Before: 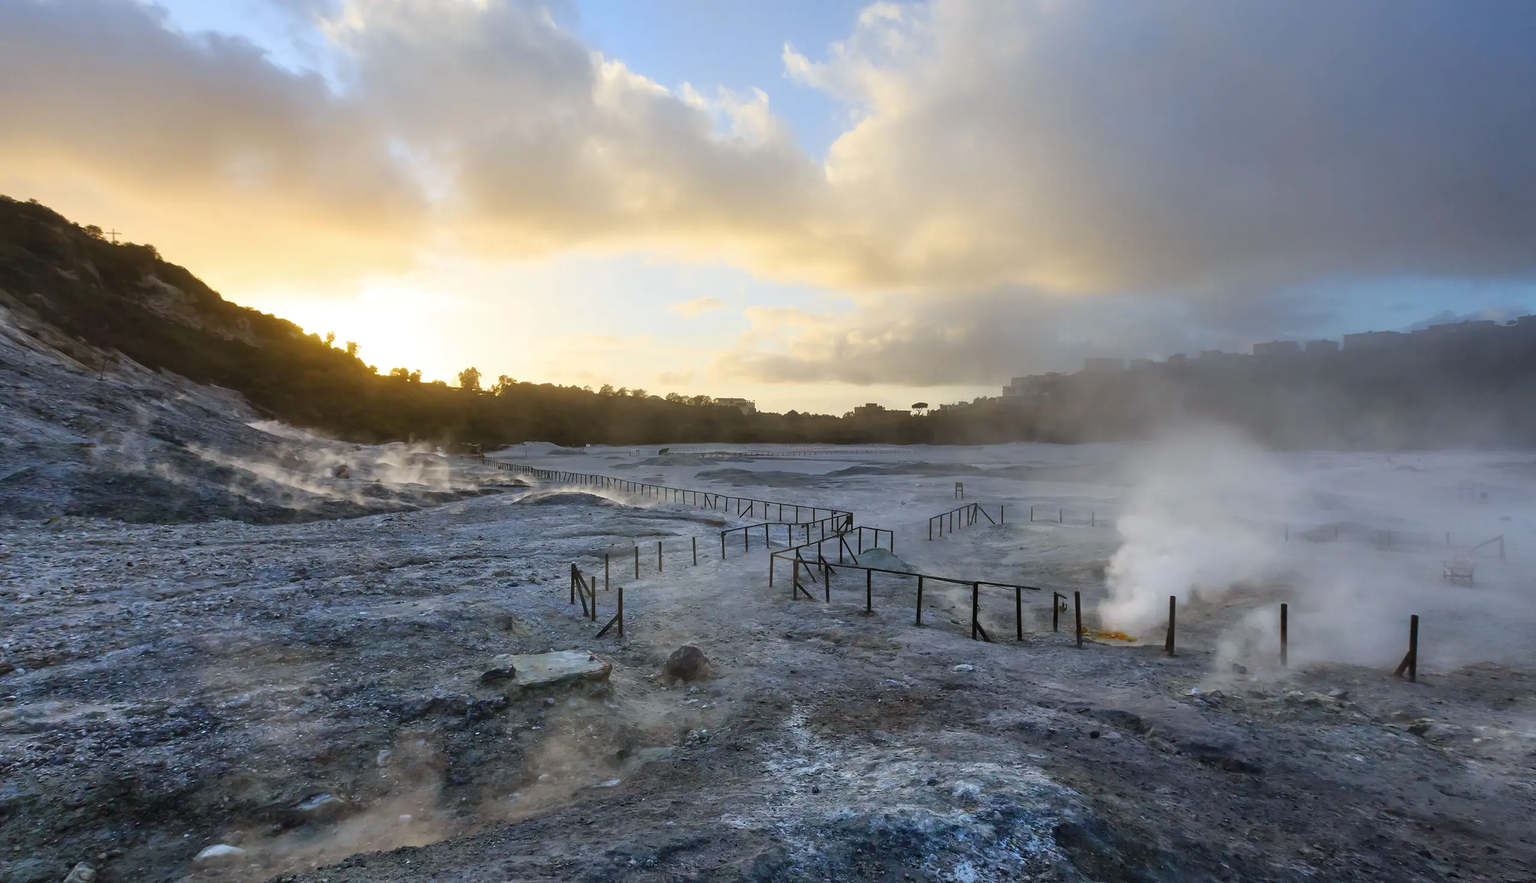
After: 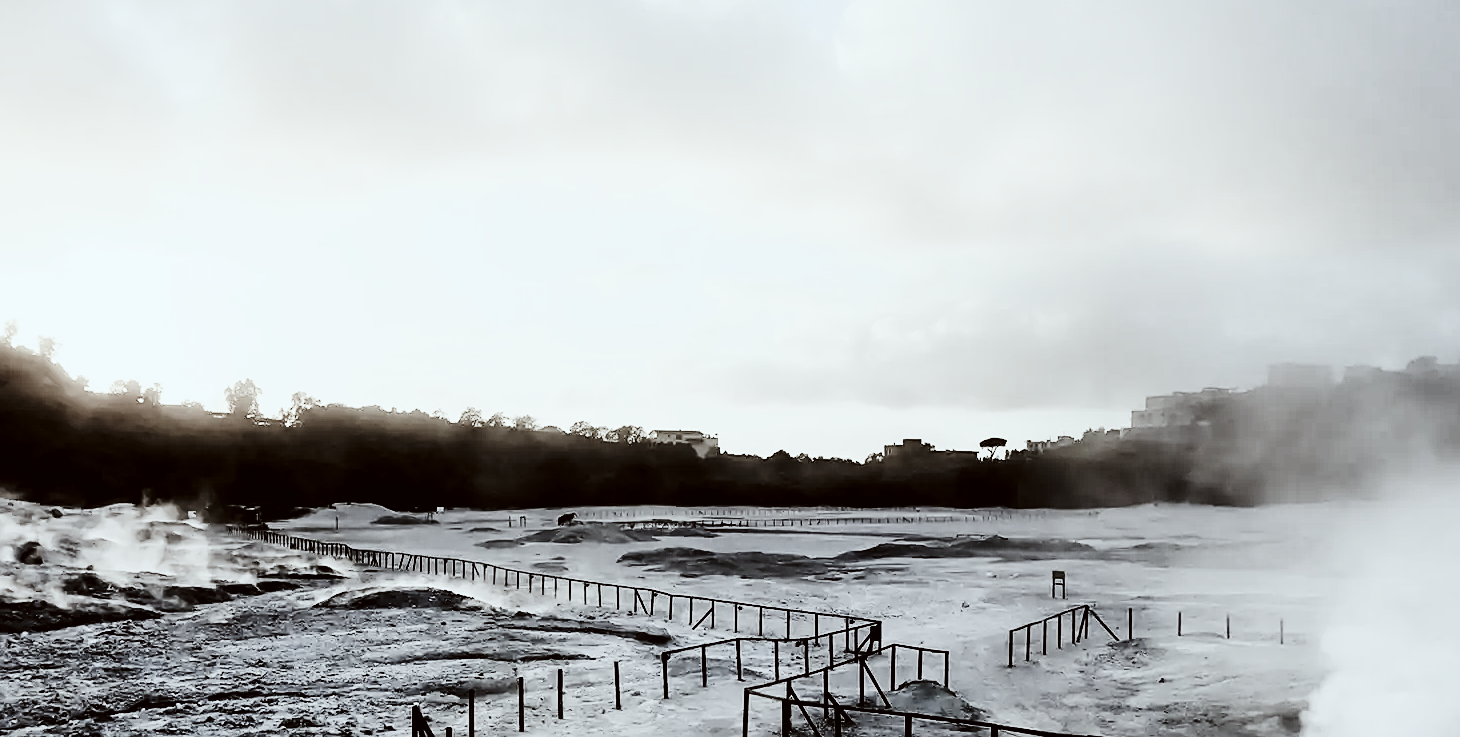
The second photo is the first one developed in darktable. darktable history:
filmic rgb: black relative exposure -5.1 EV, white relative exposure 3.98 EV, hardness 2.88, contrast 1.297, highlights saturation mix -31.12%, color science v4 (2020)
sharpen: on, module defaults
crop: left 21.104%, top 15.88%, right 21.86%, bottom 34.006%
color correction: highlights a* -2.74, highlights b* -2.64, shadows a* 2.38, shadows b* 2.69
contrast brightness saturation: contrast 0.248, saturation -0.319
tone curve: curves: ch0 [(0, 0) (0.004, 0) (0.133, 0.071) (0.341, 0.453) (0.839, 0.922) (1, 1)], preserve colors none
